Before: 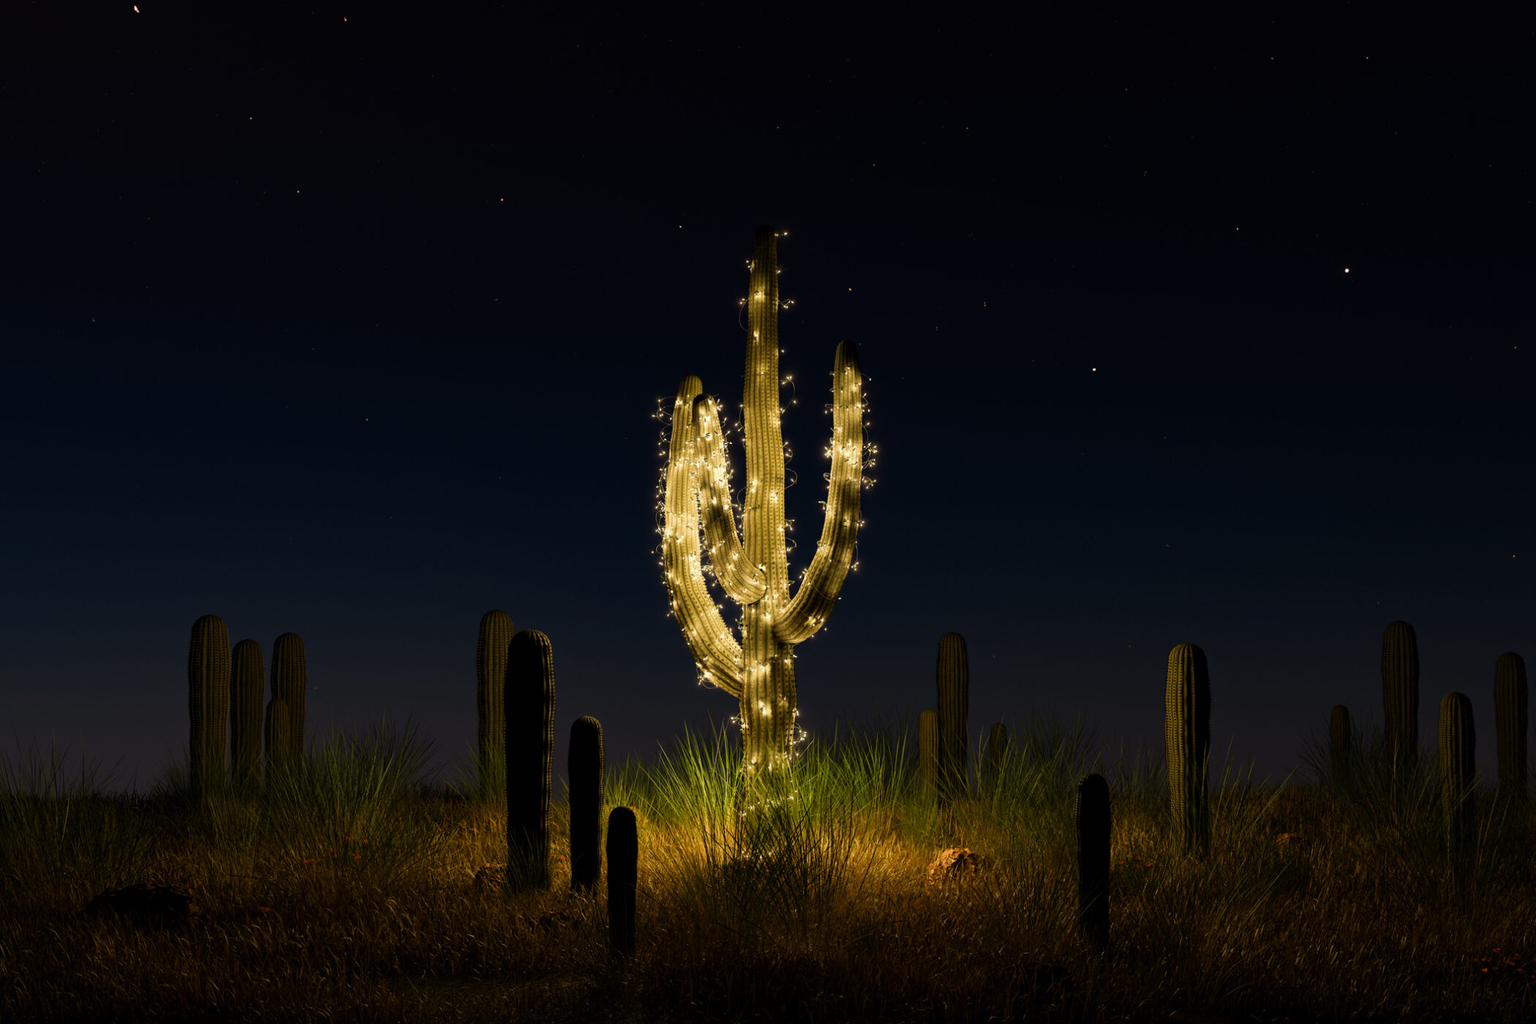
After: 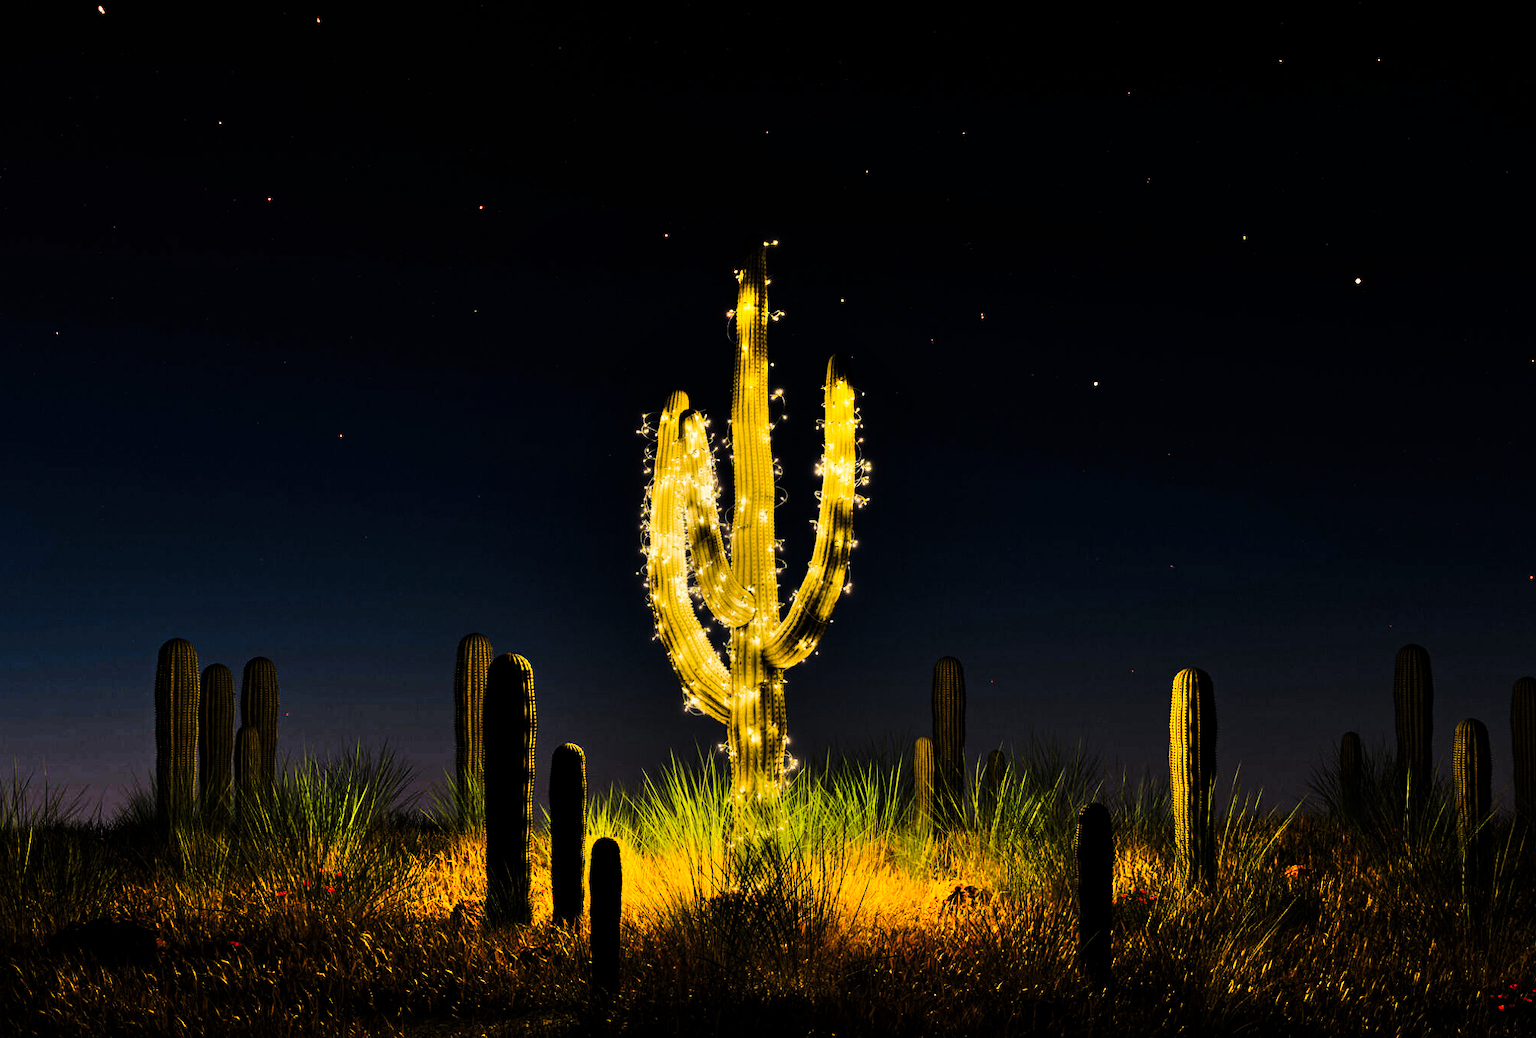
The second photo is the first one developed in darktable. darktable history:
crop and rotate: left 2.536%, right 1.107%, bottom 2.246%
filmic rgb: black relative exposure -12 EV, white relative exposure 2.8 EV, threshold 3 EV, target black luminance 0%, hardness 8.06, latitude 70.41%, contrast 1.14, highlights saturation mix 10%, shadows ↔ highlights balance -0.388%, color science v4 (2020), iterations of high-quality reconstruction 10, contrast in shadows soft, contrast in highlights soft, enable highlight reconstruction true
shadows and highlights: shadows 75, highlights -60.85, soften with gaussian
white balance: emerald 1
